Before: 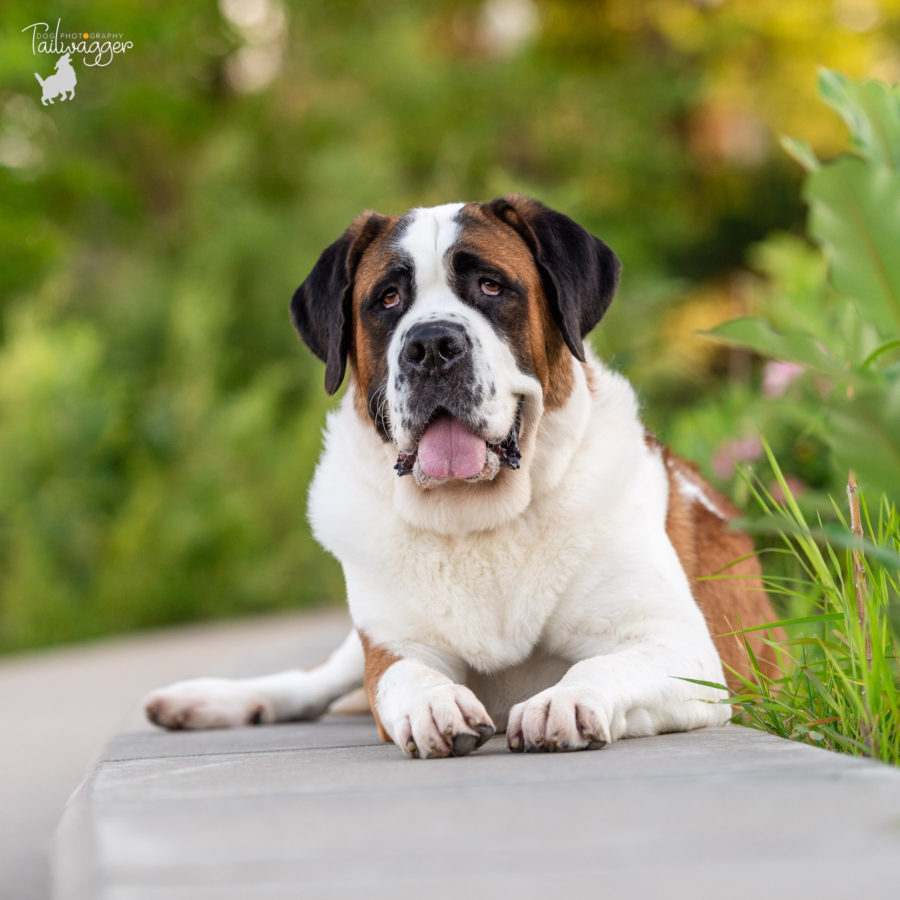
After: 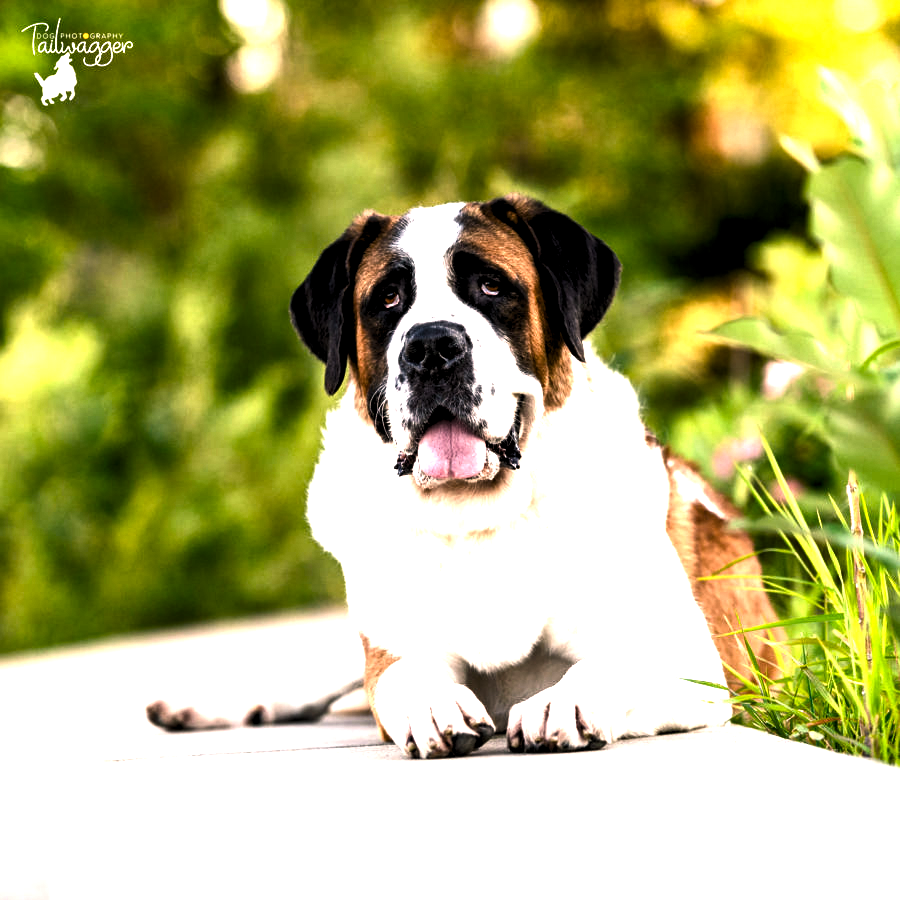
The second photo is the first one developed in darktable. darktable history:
levels: levels [0.052, 0.496, 0.908]
color balance rgb: shadows lift › chroma 2%, shadows lift › hue 185.64°, power › luminance 1.48%, highlights gain › chroma 3%, highlights gain › hue 54.51°, global offset › luminance -0.4%, perceptual saturation grading › highlights -18.47%, perceptual saturation grading › mid-tones 6.62%, perceptual saturation grading › shadows 28.22%, perceptual brilliance grading › highlights 15.68%, perceptual brilliance grading › shadows -14.29%, global vibrance 25.96%, contrast 6.45%
tone equalizer: -8 EV -0.75 EV, -7 EV -0.7 EV, -6 EV -0.6 EV, -5 EV -0.4 EV, -3 EV 0.4 EV, -2 EV 0.6 EV, -1 EV 0.7 EV, +0 EV 0.75 EV, edges refinement/feathering 500, mask exposure compensation -1.57 EV, preserve details no
